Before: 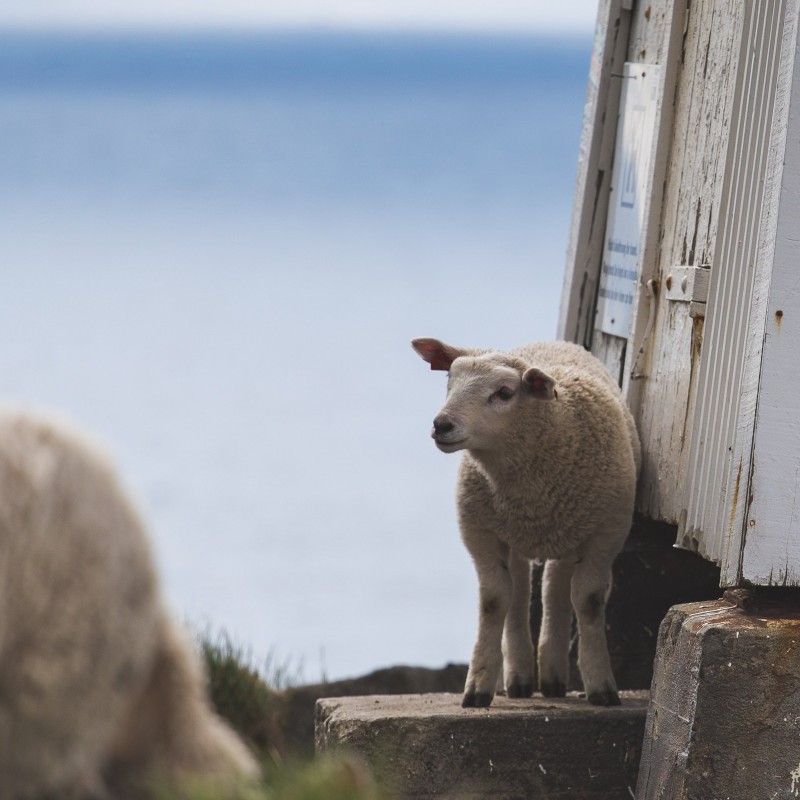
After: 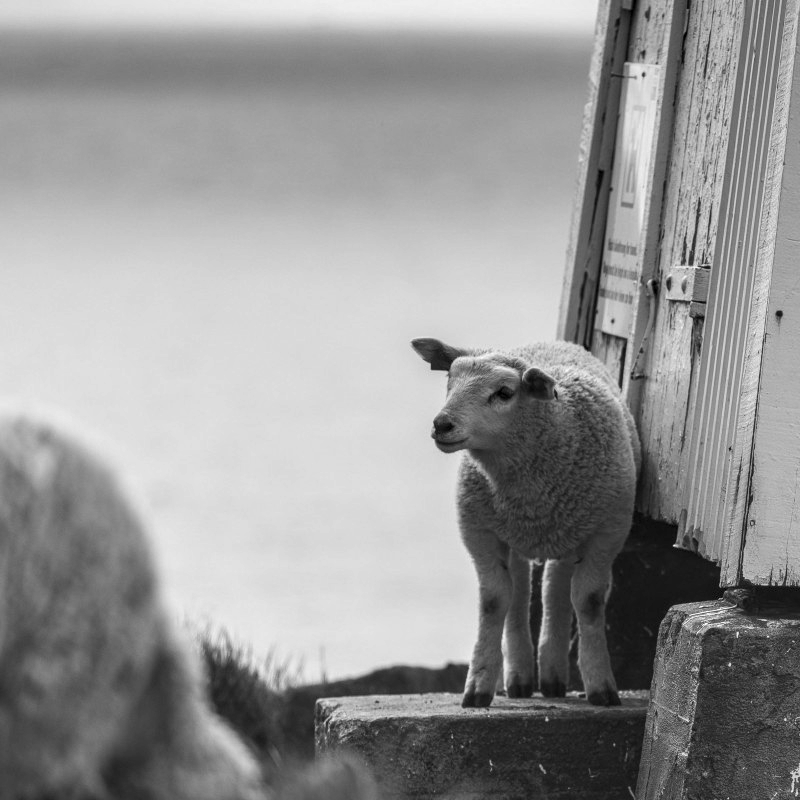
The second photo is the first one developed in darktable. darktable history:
contrast brightness saturation: saturation -1
local contrast: detail 150%
